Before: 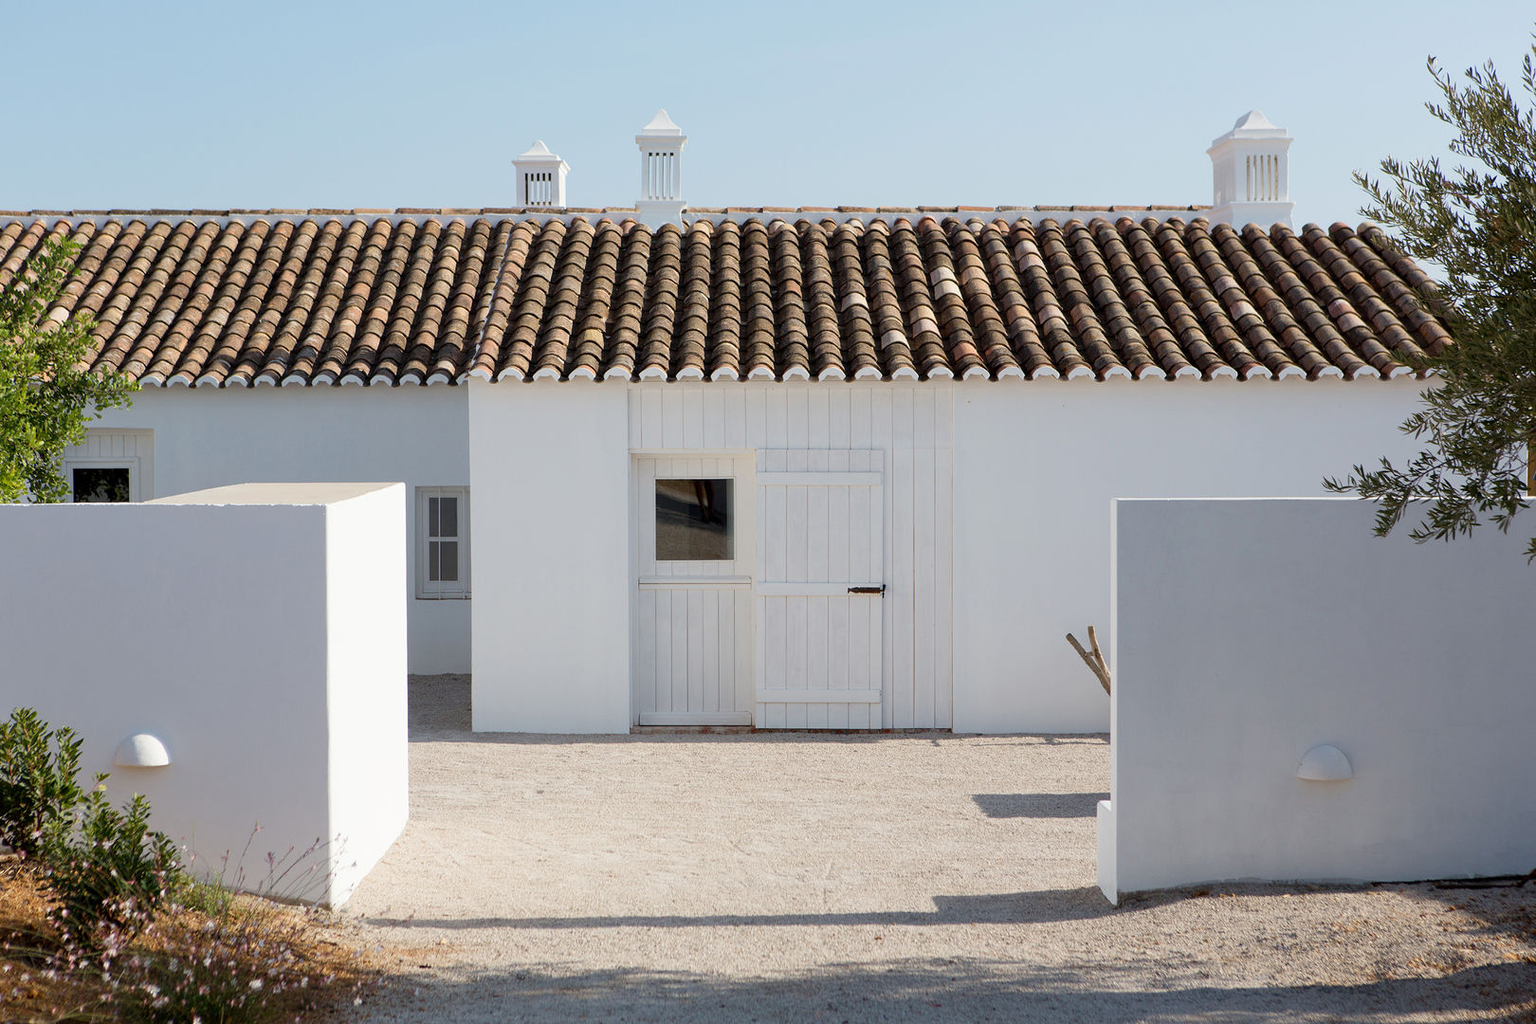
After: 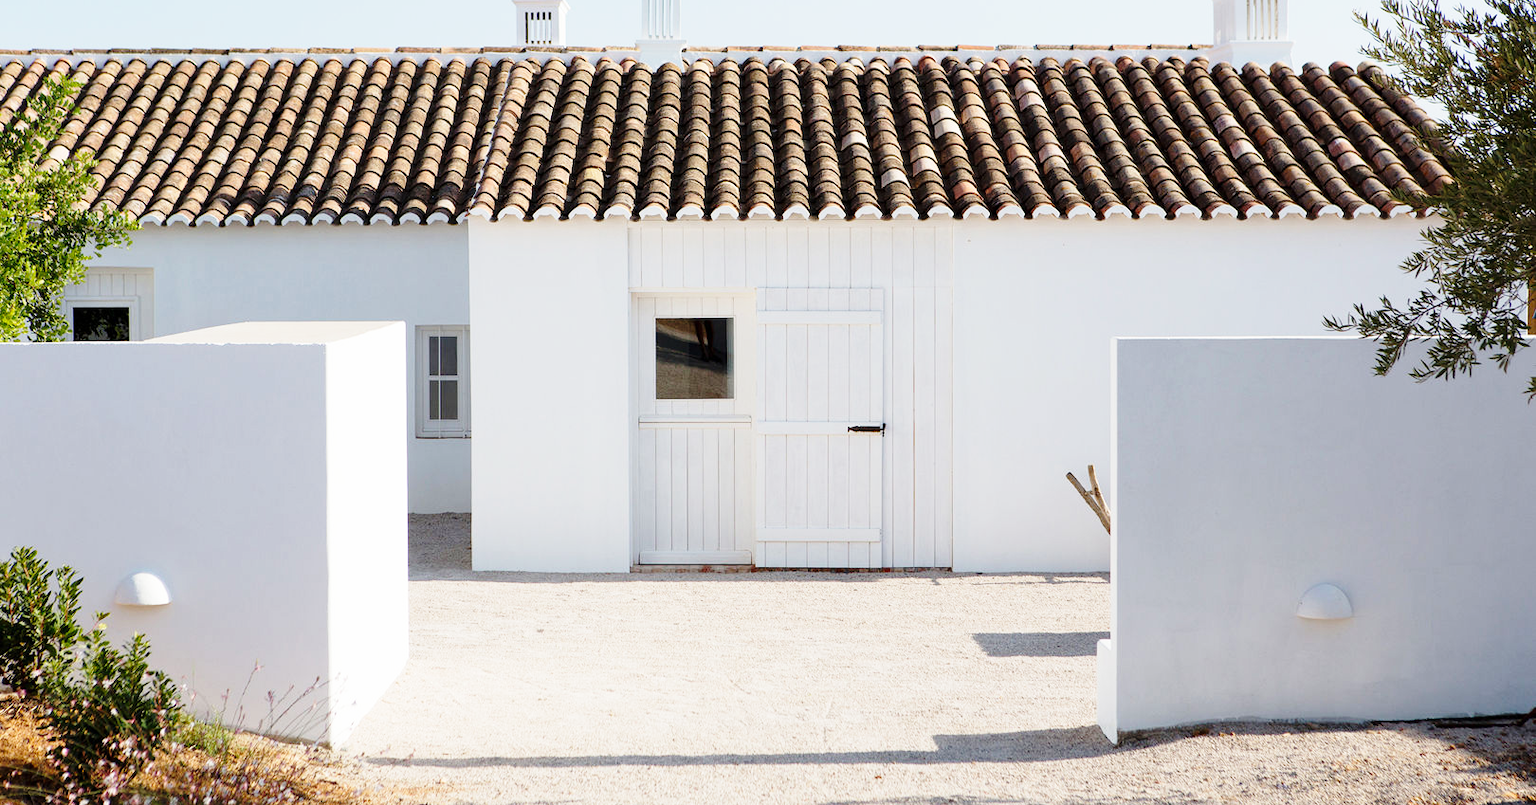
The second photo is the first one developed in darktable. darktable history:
crop and rotate: top 15.774%, bottom 5.506%
base curve: curves: ch0 [(0, 0) (0.028, 0.03) (0.121, 0.232) (0.46, 0.748) (0.859, 0.968) (1, 1)], preserve colors none
